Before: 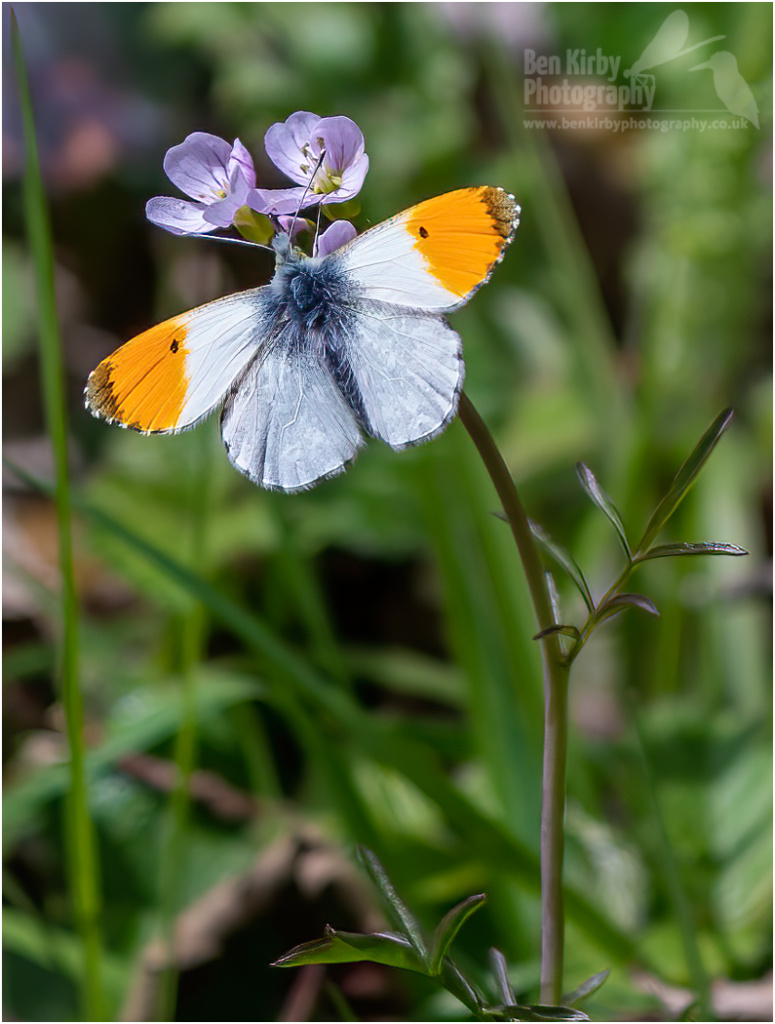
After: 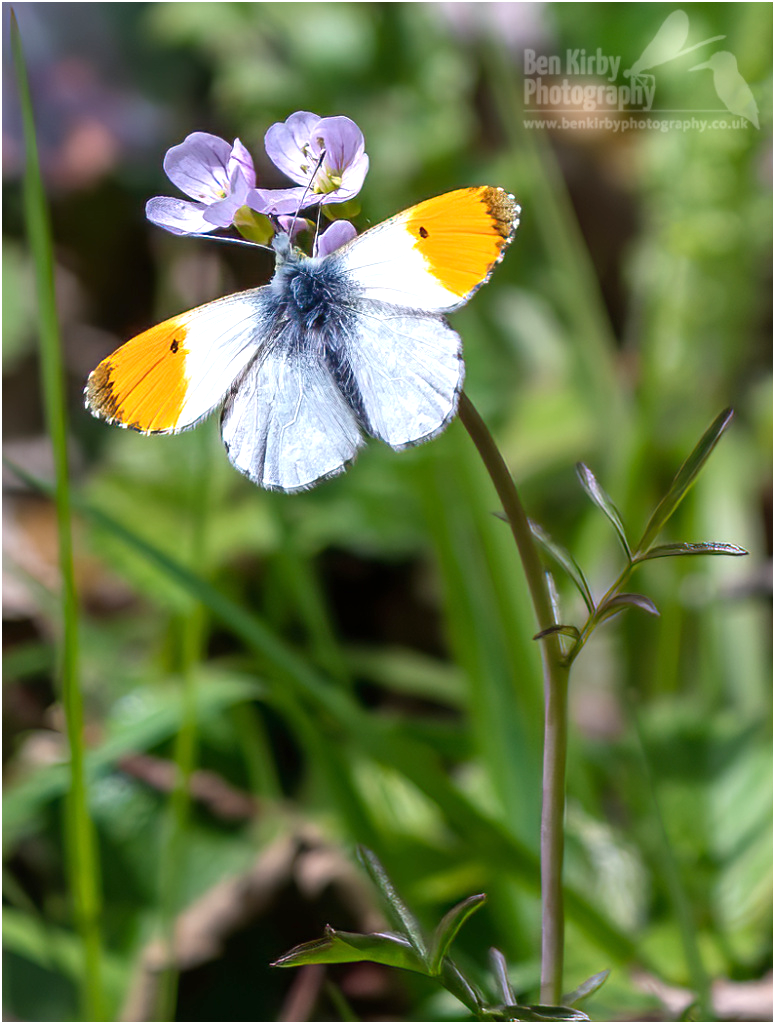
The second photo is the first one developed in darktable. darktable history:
color contrast: green-magenta contrast 0.96
exposure: exposure 0.6 EV, compensate highlight preservation false
